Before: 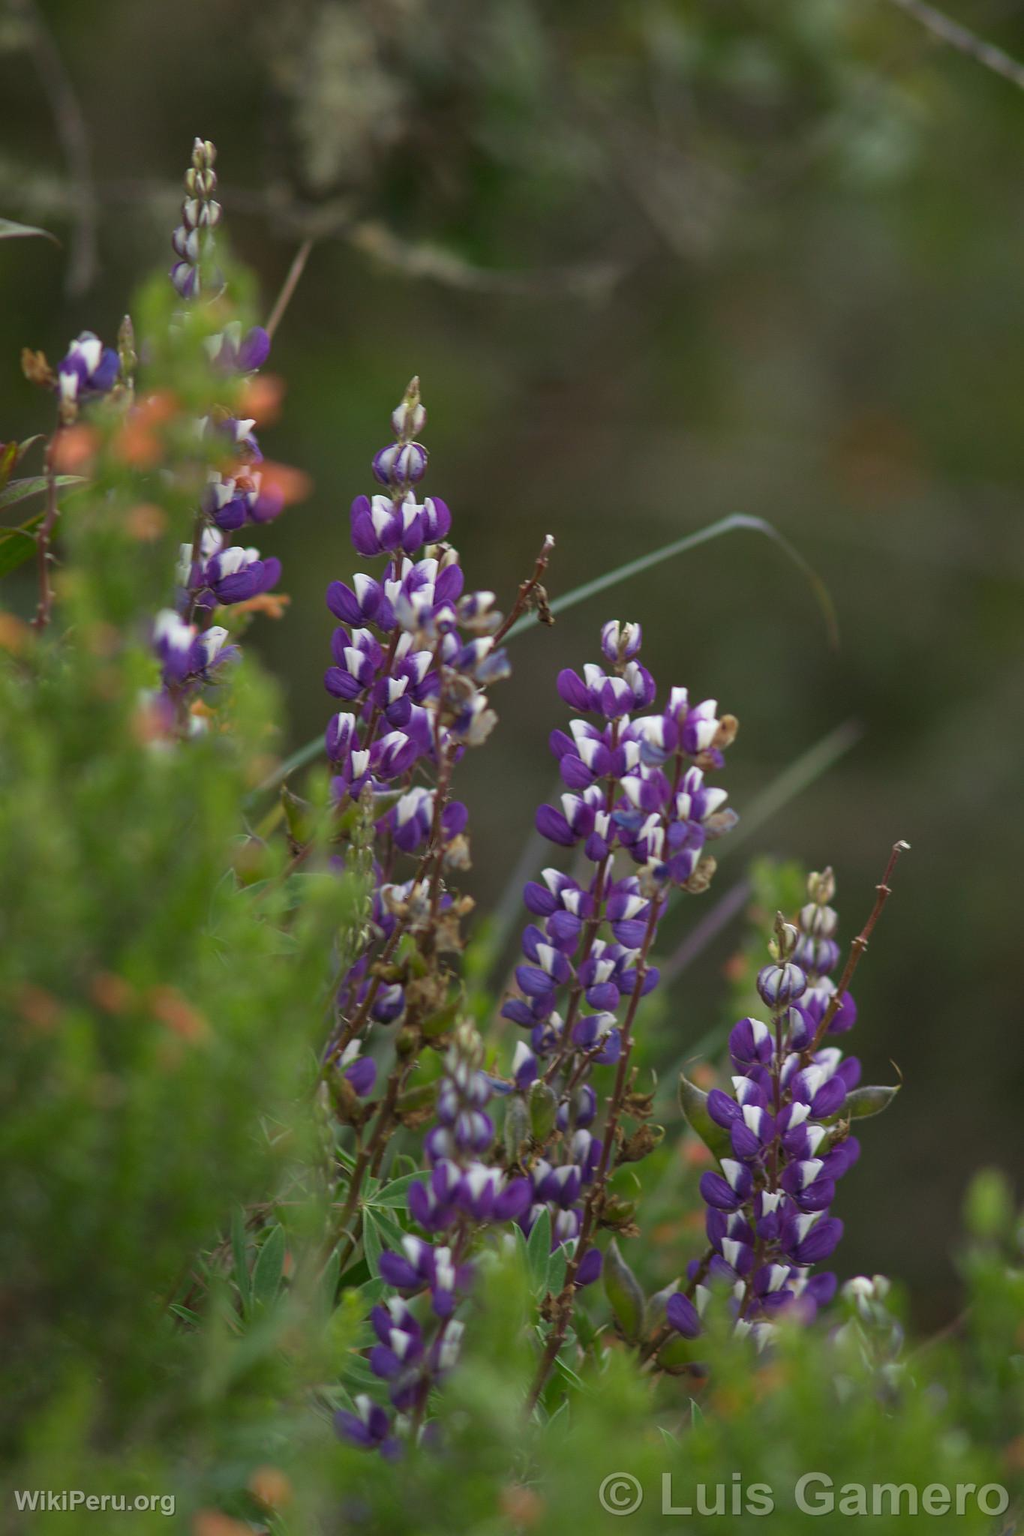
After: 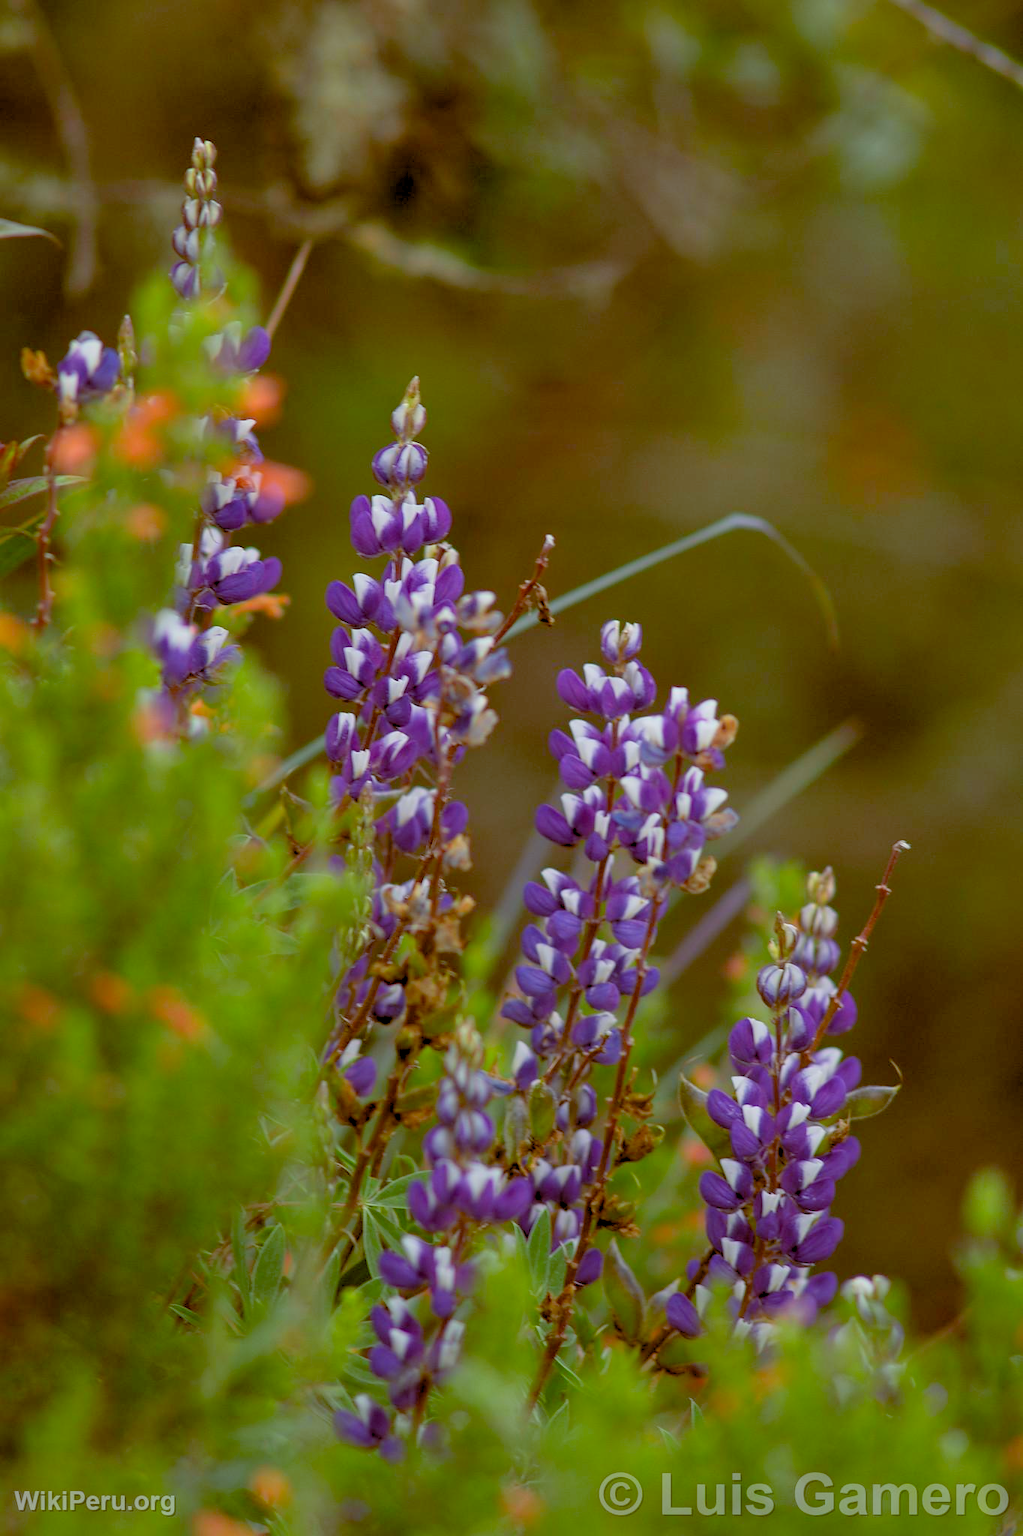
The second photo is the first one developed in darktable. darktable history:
rgb levels: preserve colors sum RGB, levels [[0.038, 0.433, 0.934], [0, 0.5, 1], [0, 0.5, 1]]
color balance: lift [1, 1.015, 1.004, 0.985], gamma [1, 0.958, 0.971, 1.042], gain [1, 0.956, 0.977, 1.044]
color zones: curves: ch0 [(0.224, 0.526) (0.75, 0.5)]; ch1 [(0.055, 0.526) (0.224, 0.761) (0.377, 0.526) (0.75, 0.5)]
local contrast: mode bilateral grid, contrast 15, coarseness 36, detail 105%, midtone range 0.2
white balance: emerald 1
